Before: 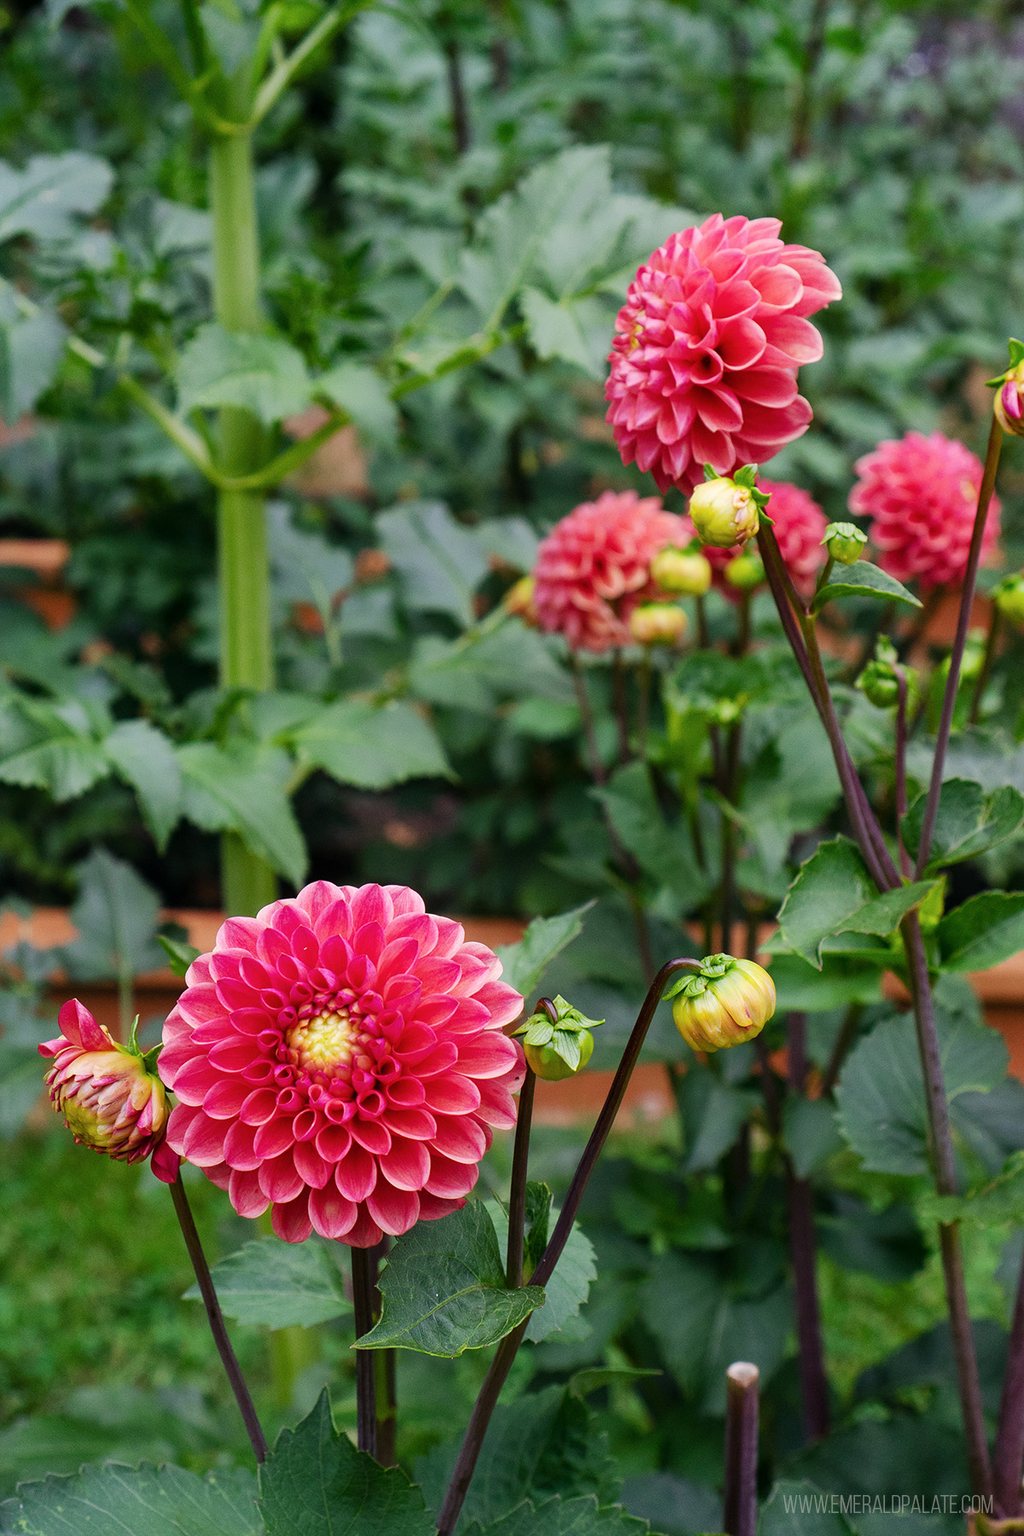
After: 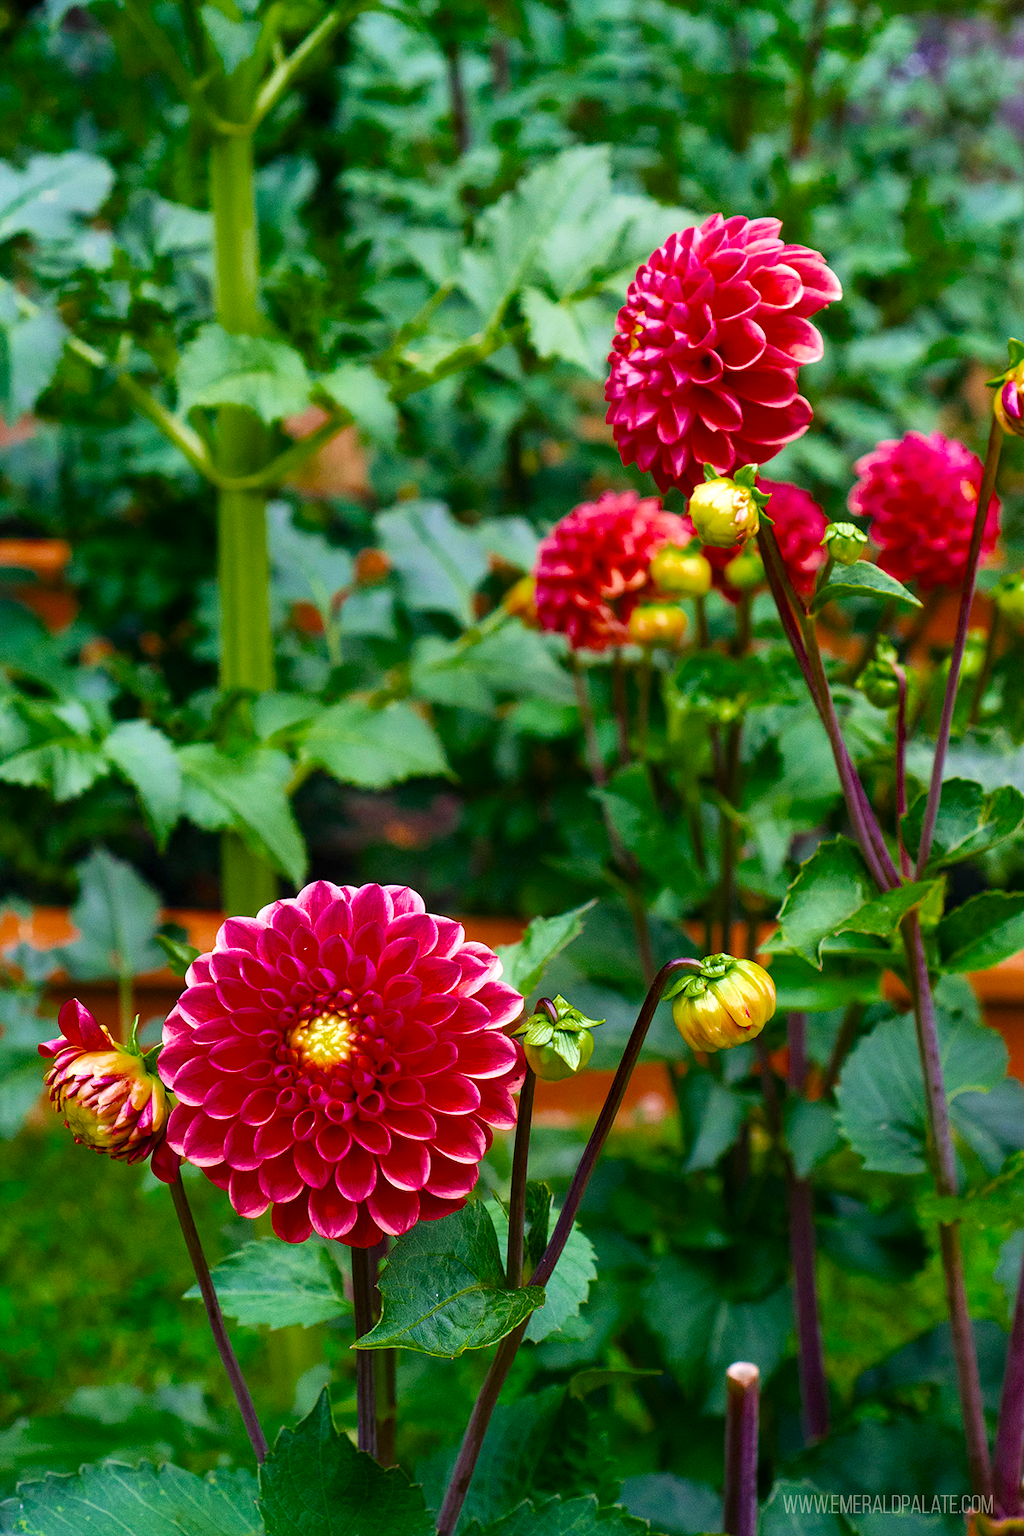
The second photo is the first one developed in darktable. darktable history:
color balance rgb: perceptual saturation grading › global saturation 40.349%, saturation formula JzAzBz (2021)
exposure: black level correction 0, exposure 0.499 EV, compensate highlight preservation false
velvia: on, module defaults
